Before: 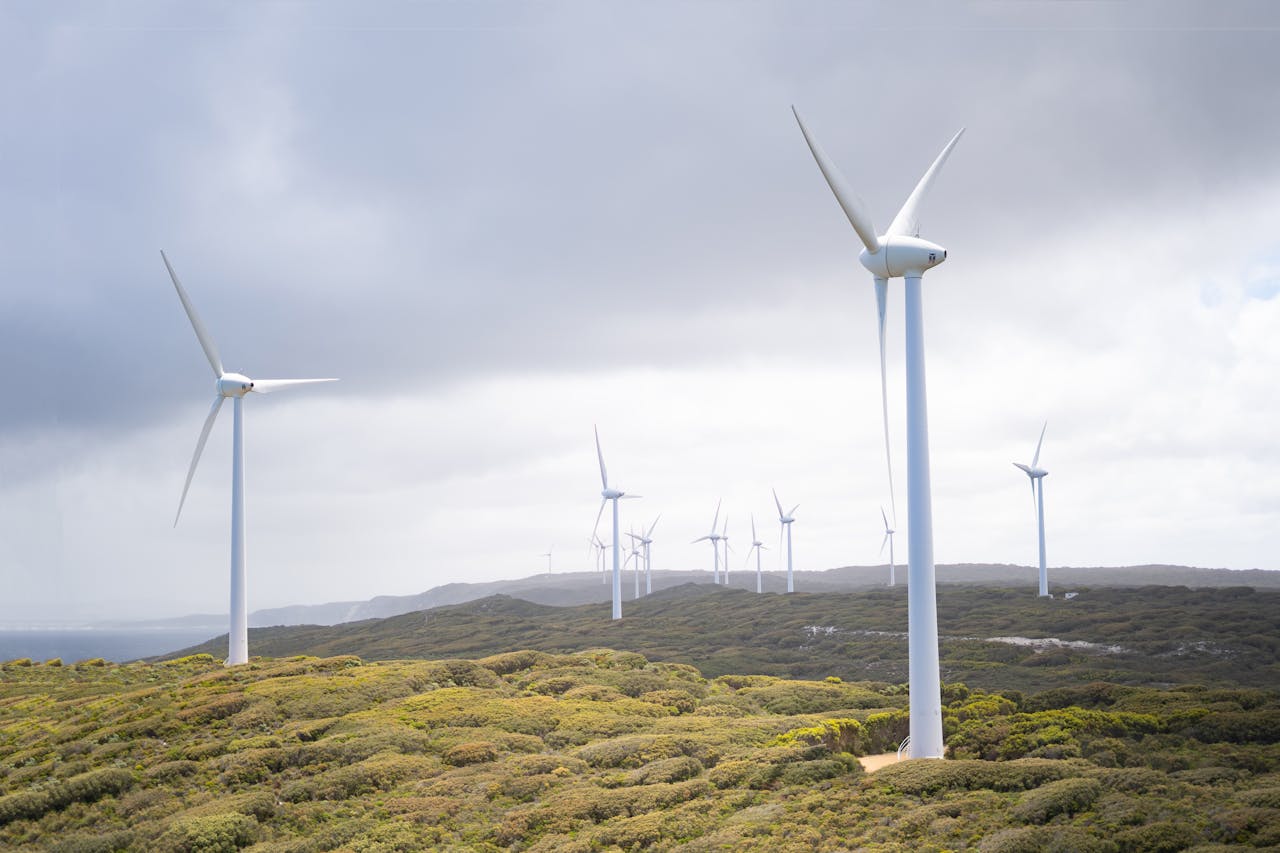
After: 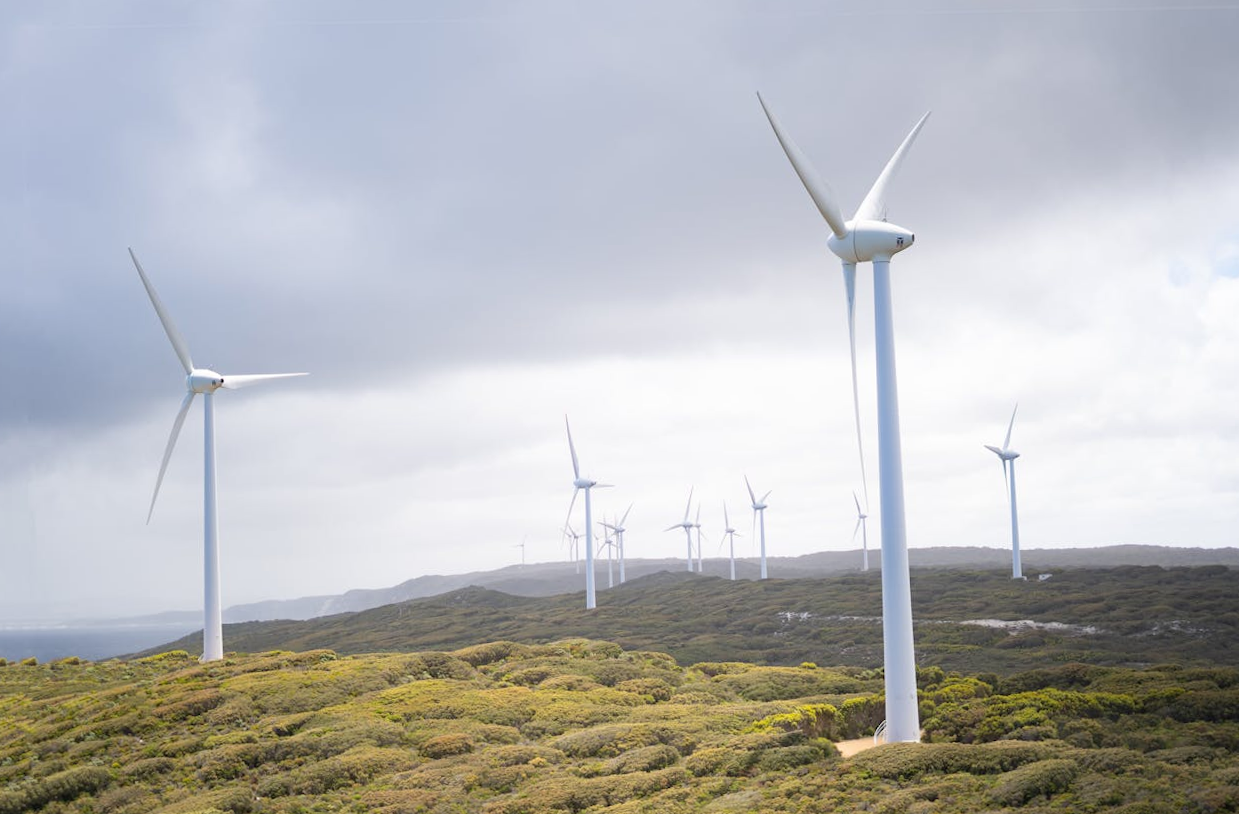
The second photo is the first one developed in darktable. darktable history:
crop: left 1.743%, right 0.268%, bottom 2.011%
rotate and perspective: rotation -1°, crop left 0.011, crop right 0.989, crop top 0.025, crop bottom 0.975
